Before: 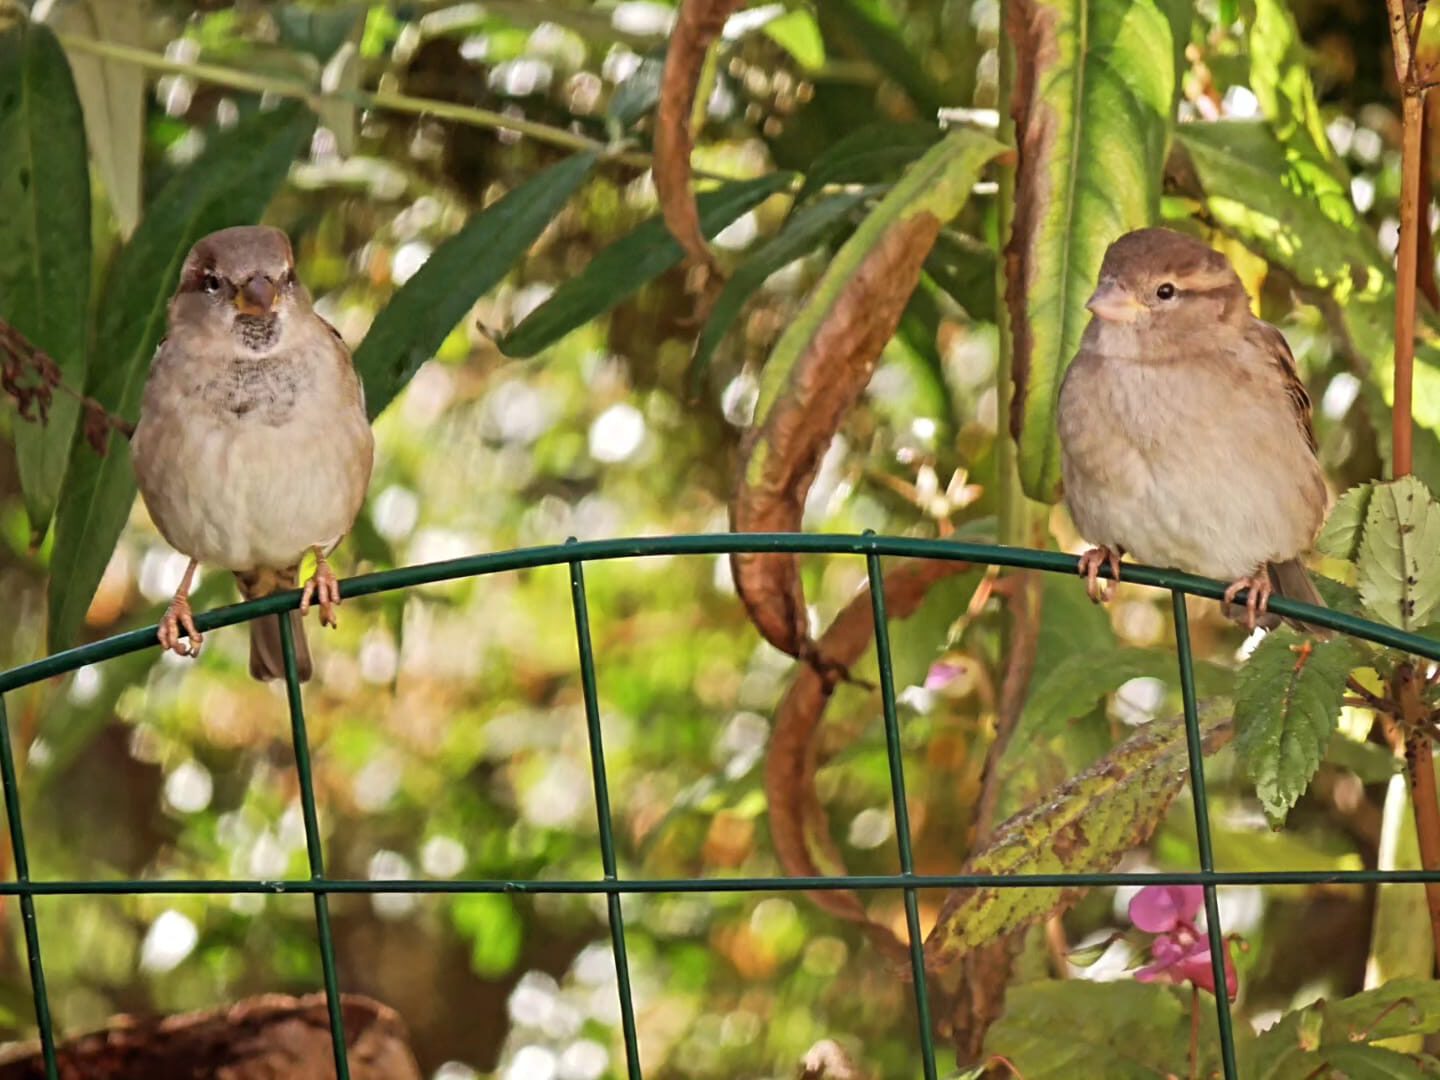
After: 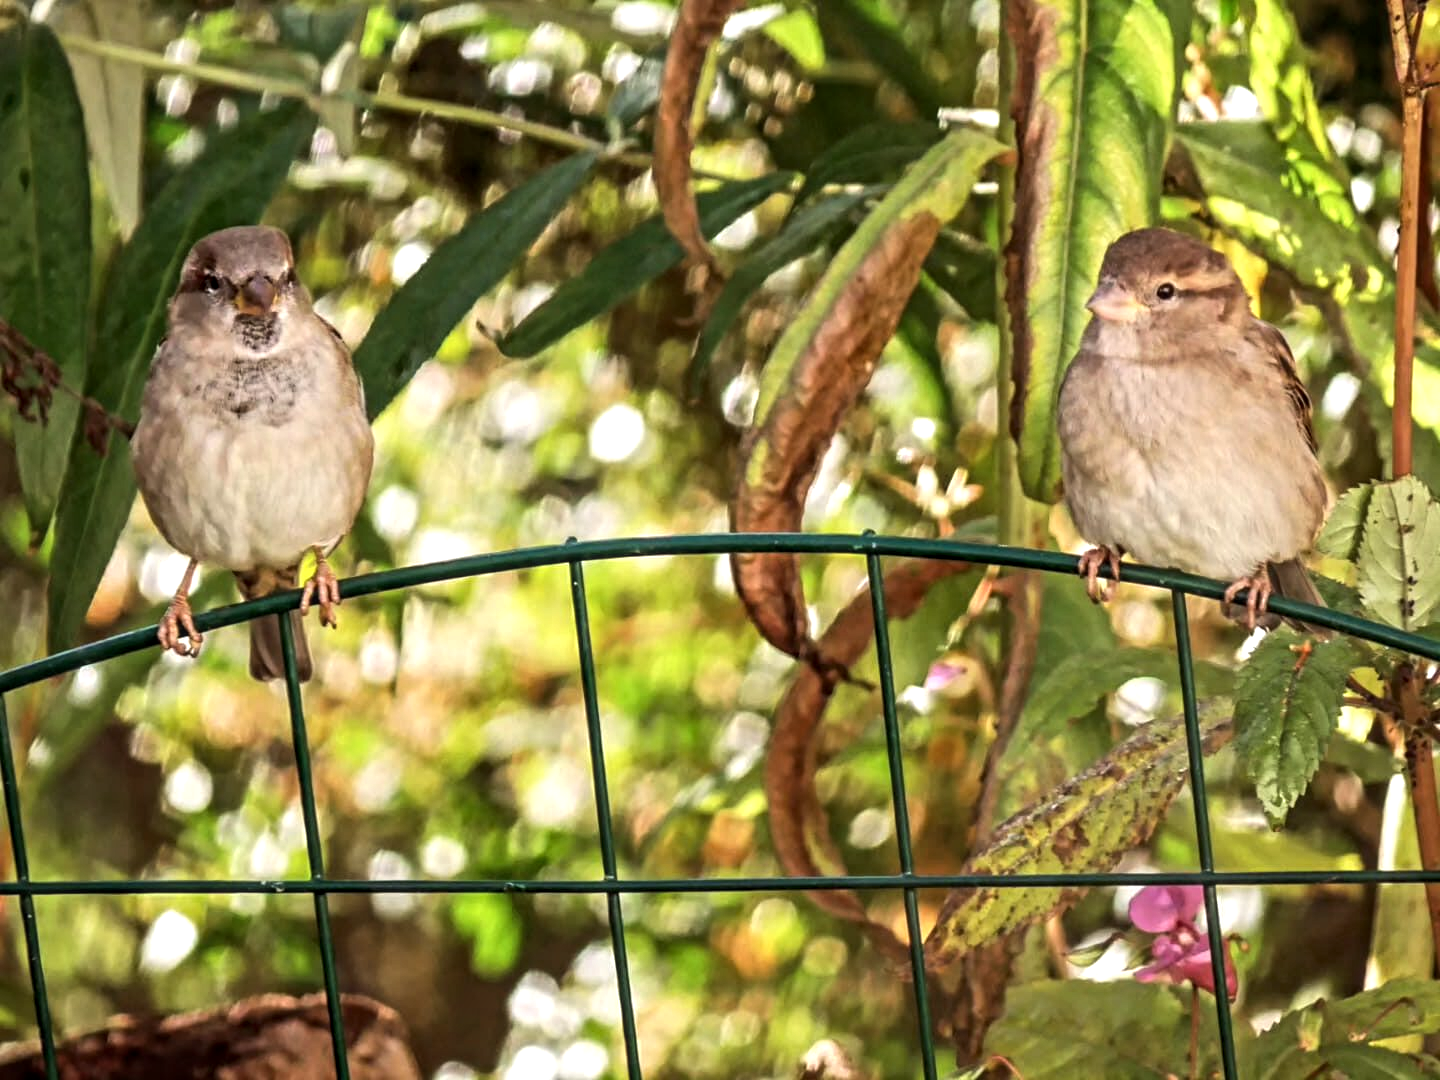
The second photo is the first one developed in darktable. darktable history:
local contrast: detail 130%
tone equalizer: -8 EV -0.417 EV, -7 EV -0.389 EV, -6 EV -0.333 EV, -5 EV -0.222 EV, -3 EV 0.222 EV, -2 EV 0.333 EV, -1 EV 0.389 EV, +0 EV 0.417 EV, edges refinement/feathering 500, mask exposure compensation -1.57 EV, preserve details no
